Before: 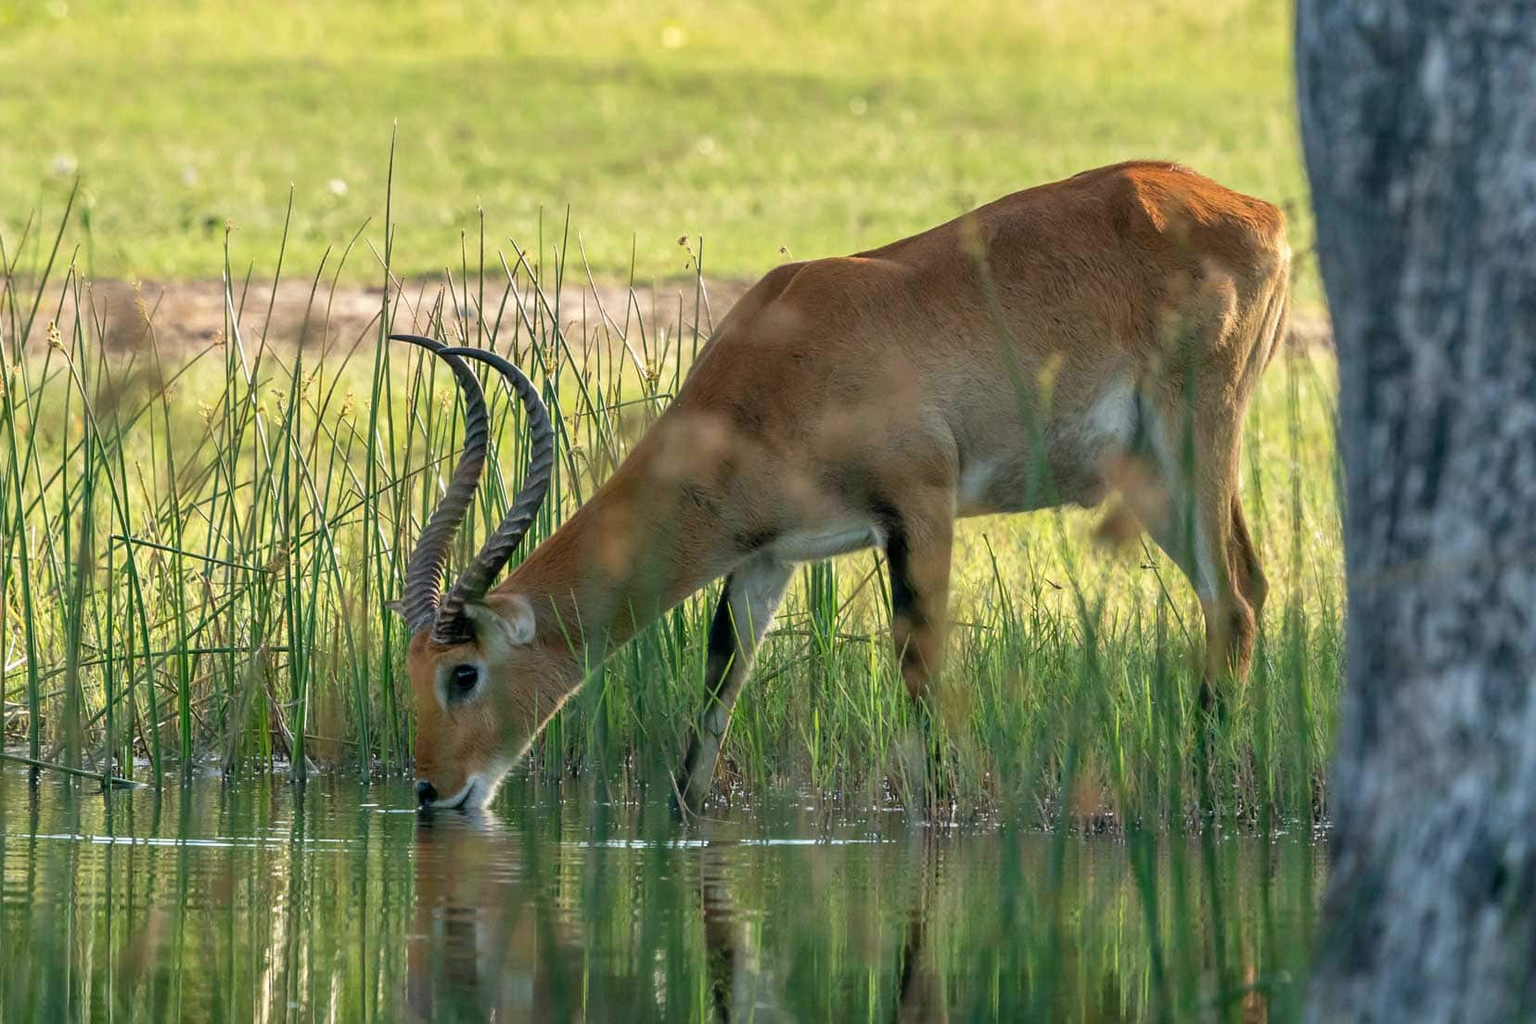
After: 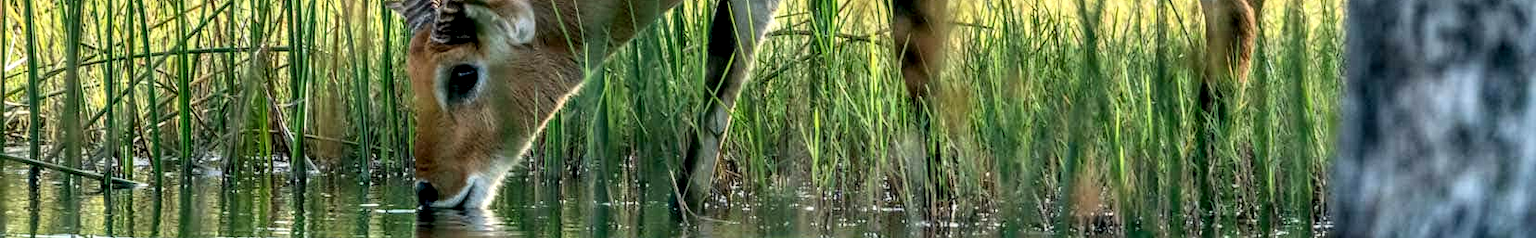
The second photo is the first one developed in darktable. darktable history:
local contrast: highlights 2%, shadows 4%, detail 181%
shadows and highlights: radius 122.49, shadows 21.73, white point adjustment -9.69, highlights -12.49, soften with gaussian
crop and rotate: top 58.606%, bottom 18.041%
contrast brightness saturation: contrast 0.204, brightness 0.145, saturation 0.14
